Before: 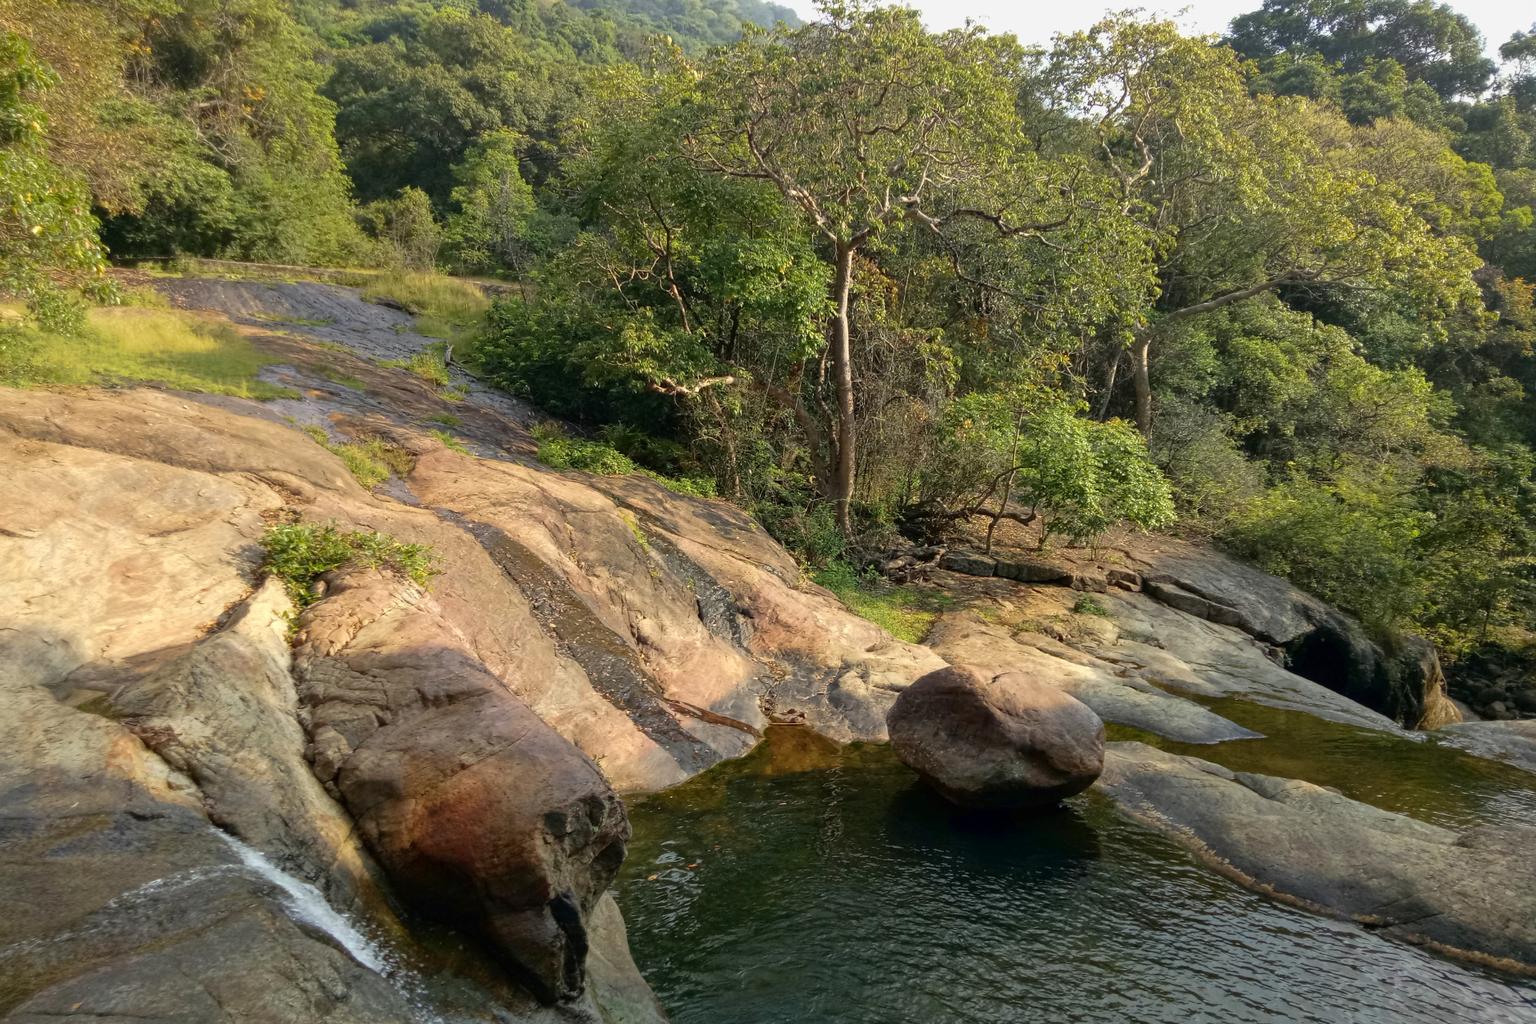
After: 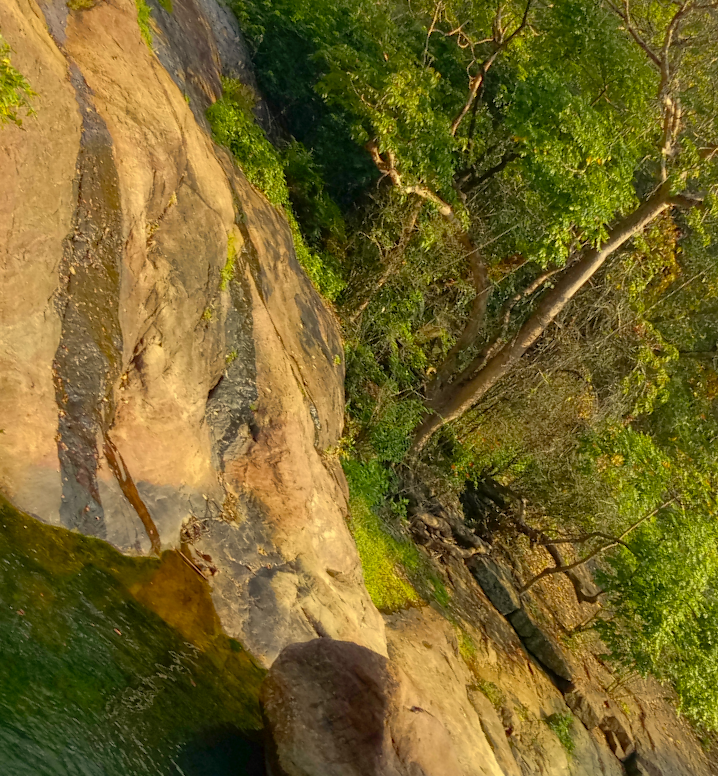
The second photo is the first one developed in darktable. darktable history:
color balance rgb: perceptual saturation grading › global saturation 20%, perceptual saturation grading › highlights -25.574%, perceptual saturation grading › shadows 24.668%, global vibrance 20%
shadows and highlights: on, module defaults
color correction: highlights a* 1.27, highlights b* 17.5
crop and rotate: angle -45.09°, top 16.816%, right 0.795%, bottom 11.683%
